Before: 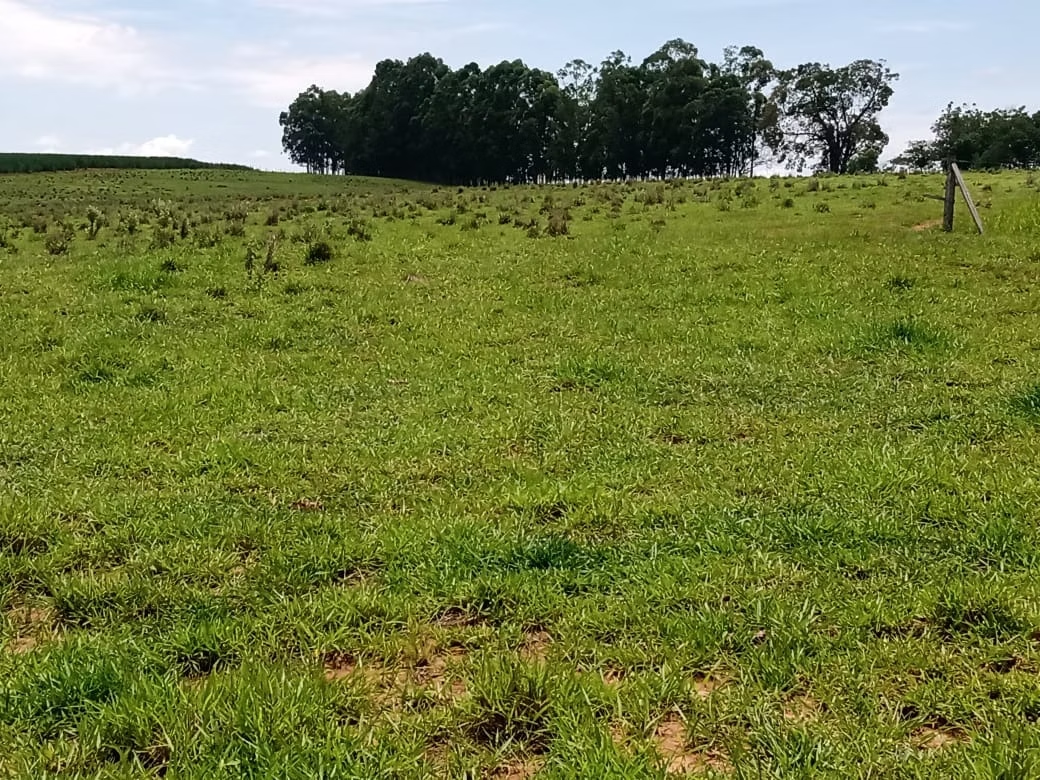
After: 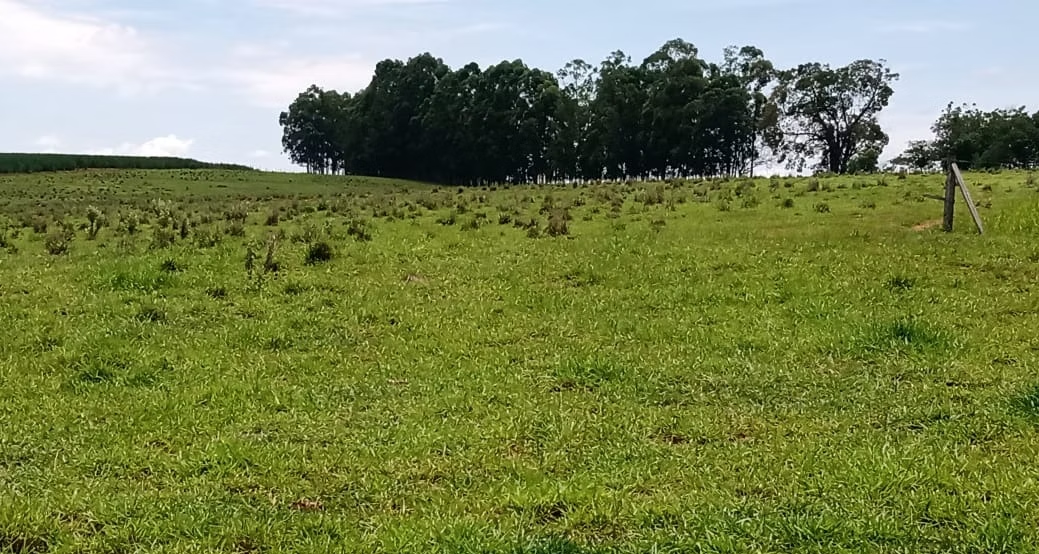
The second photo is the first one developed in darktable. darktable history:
crop: right 0.001%, bottom 28.943%
